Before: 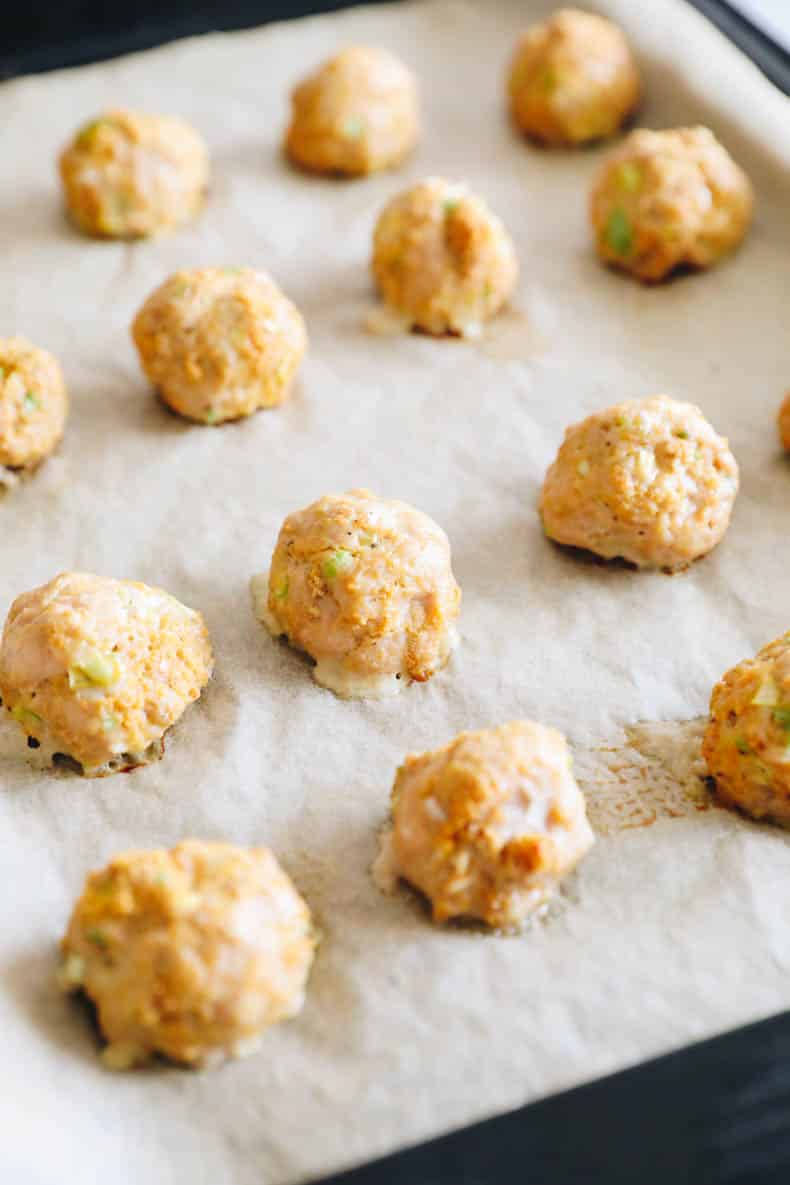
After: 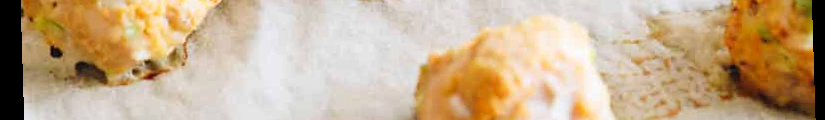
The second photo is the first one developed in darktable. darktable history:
crop and rotate: top 59.084%, bottom 30.916%
rotate and perspective: rotation -1.75°, automatic cropping off
base curve: curves: ch0 [(0, 0) (0.472, 0.508) (1, 1)]
